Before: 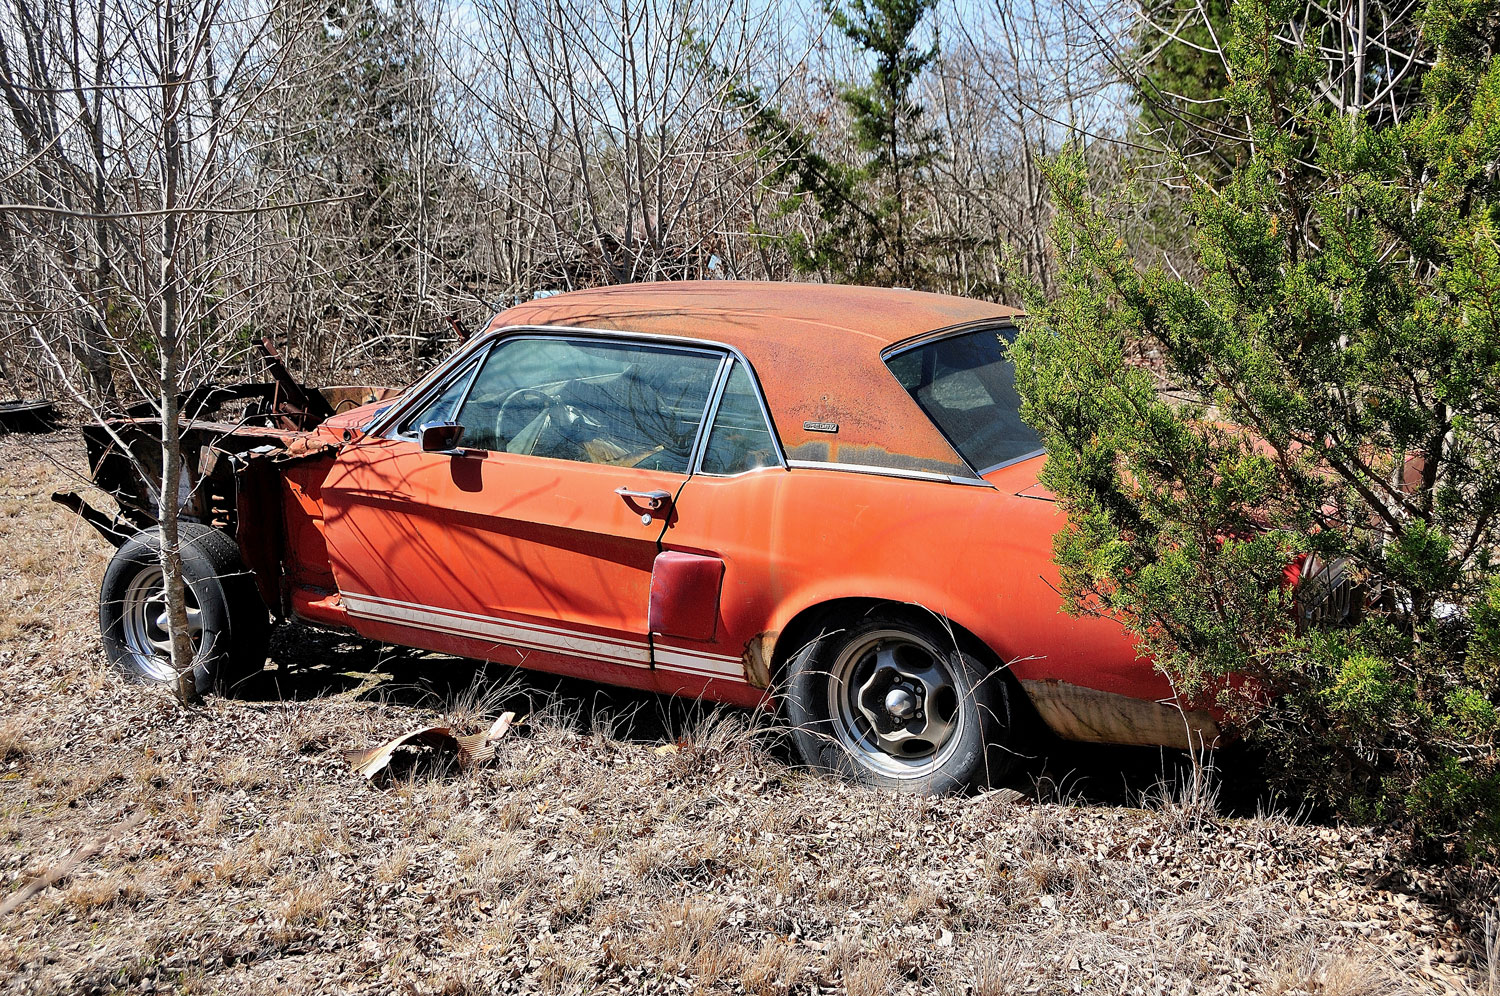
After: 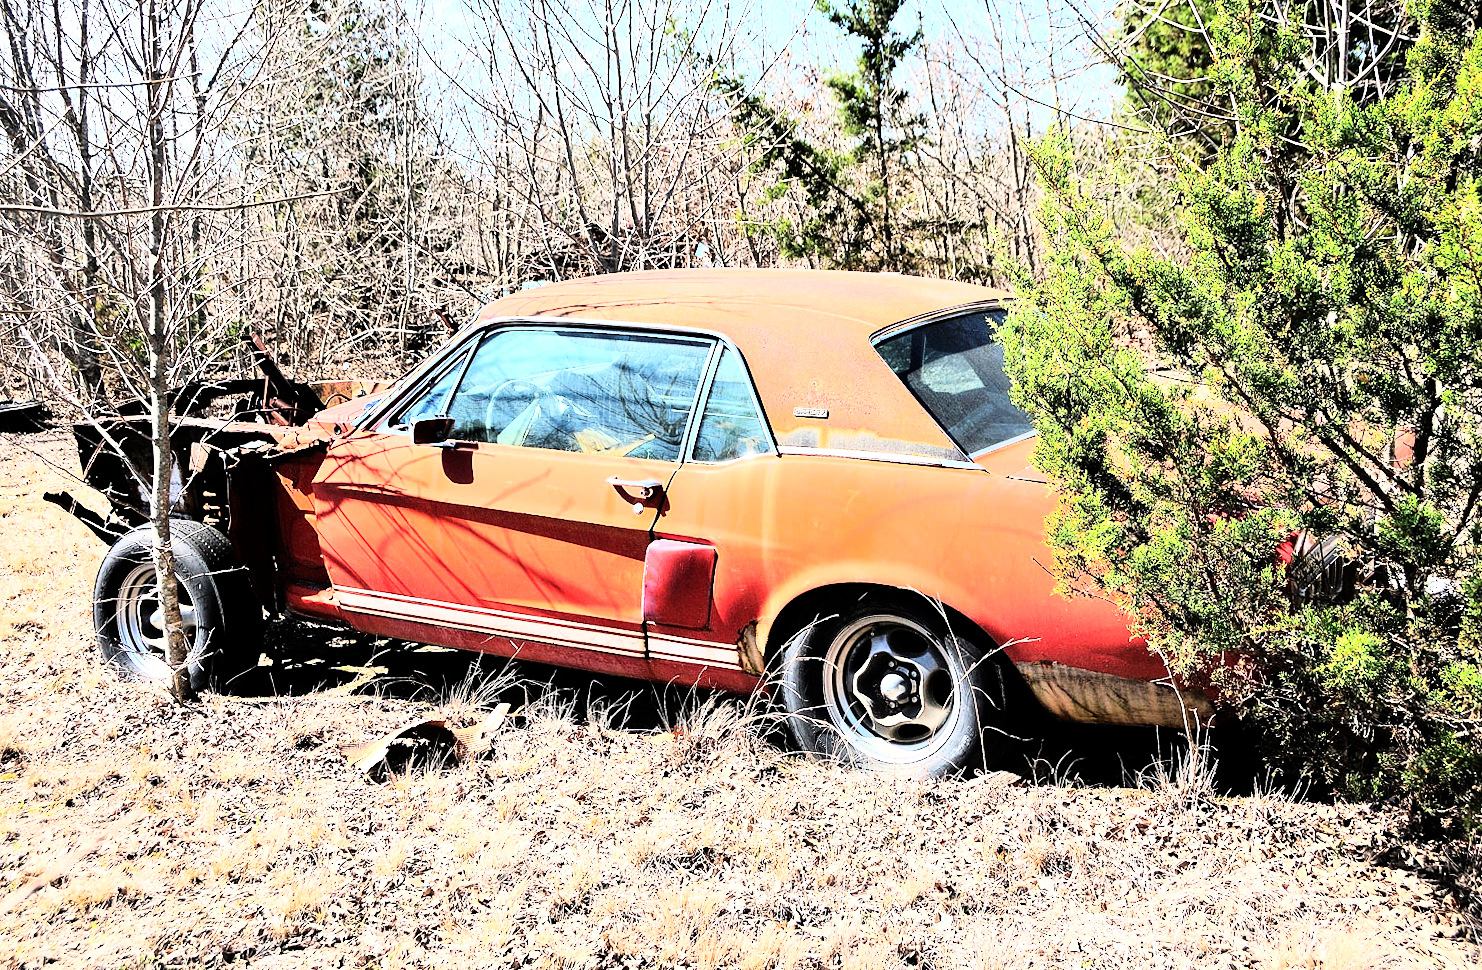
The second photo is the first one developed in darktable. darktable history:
exposure: exposure 0.6 EV, compensate highlight preservation false
rgb curve: curves: ch0 [(0, 0) (0.21, 0.15) (0.24, 0.21) (0.5, 0.75) (0.75, 0.96) (0.89, 0.99) (1, 1)]; ch1 [(0, 0.02) (0.21, 0.13) (0.25, 0.2) (0.5, 0.67) (0.75, 0.9) (0.89, 0.97) (1, 1)]; ch2 [(0, 0.02) (0.21, 0.13) (0.25, 0.2) (0.5, 0.67) (0.75, 0.9) (0.89, 0.97) (1, 1)], compensate middle gray true
rotate and perspective: rotation -1°, crop left 0.011, crop right 0.989, crop top 0.025, crop bottom 0.975
